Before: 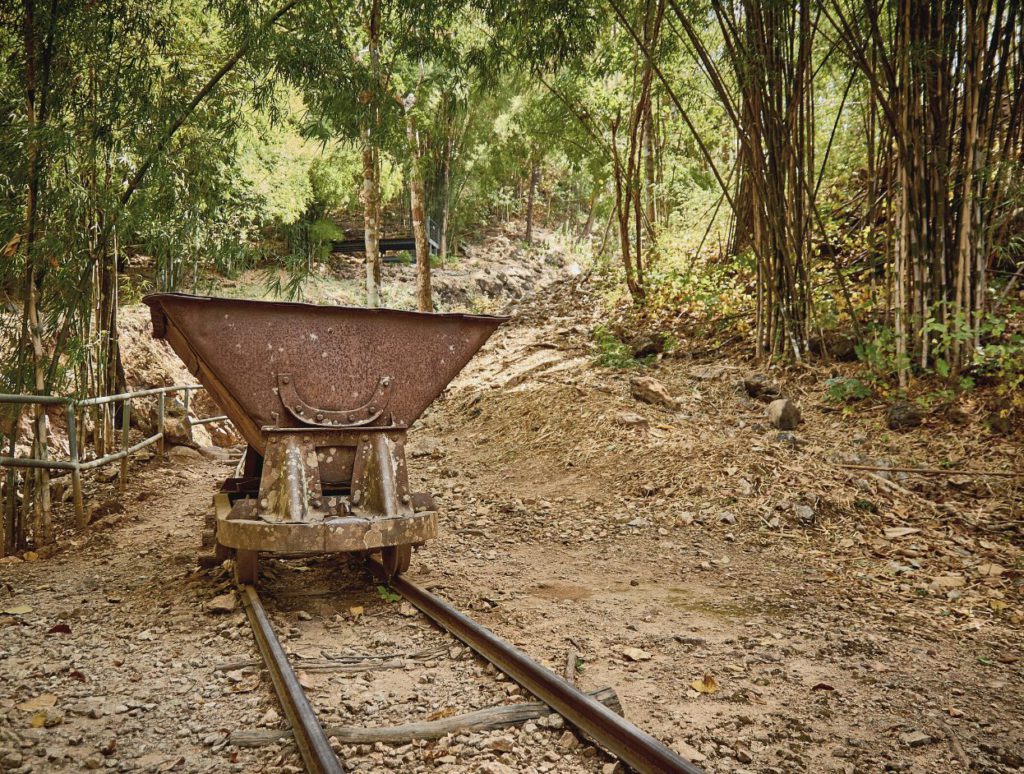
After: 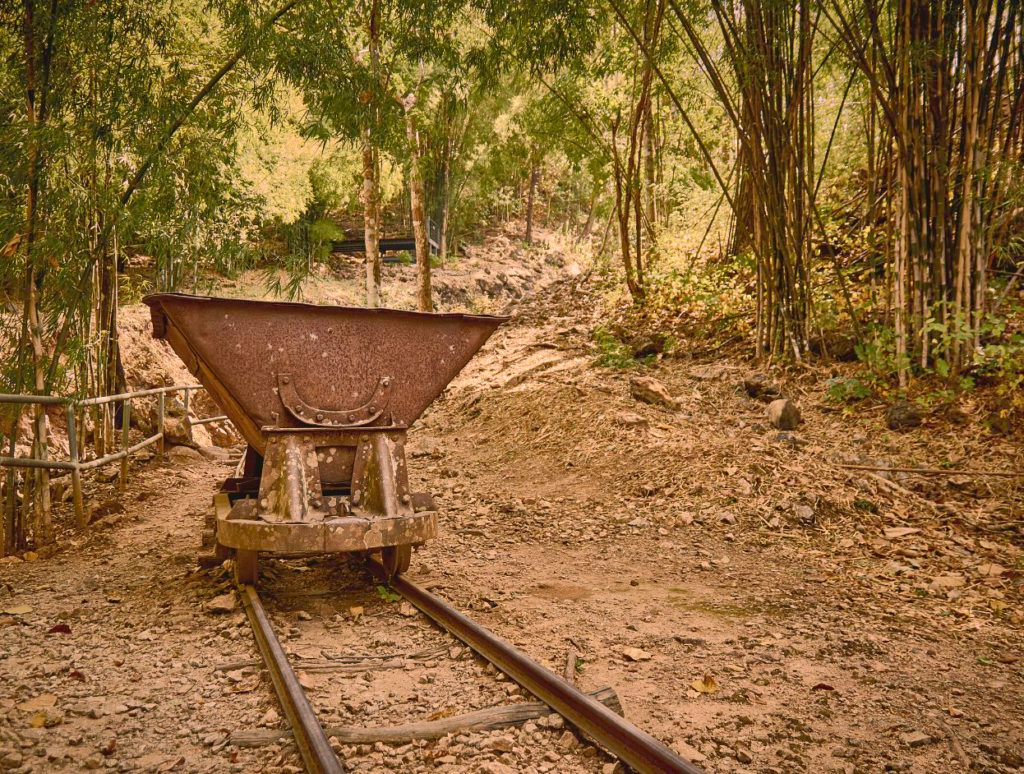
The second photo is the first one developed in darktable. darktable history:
color balance rgb: perceptual saturation grading › global saturation -10.323%, perceptual saturation grading › highlights -26.322%, perceptual saturation grading › shadows 21.8%, perceptual brilliance grading › highlights 2.526%, global vibrance 30.439%
shadows and highlights: highlights -59.7, highlights color adjustment 32.31%
color correction: highlights a* 17.63, highlights b* 19.17
